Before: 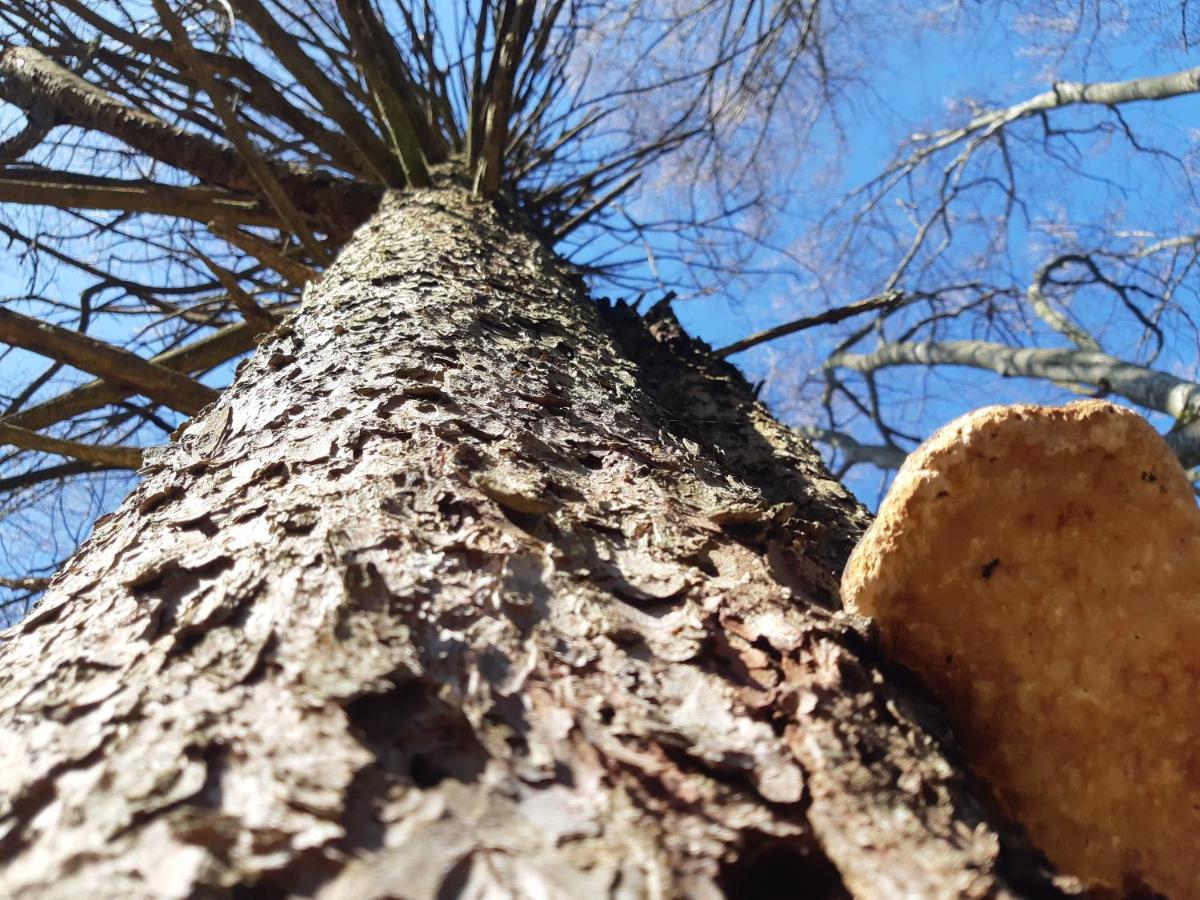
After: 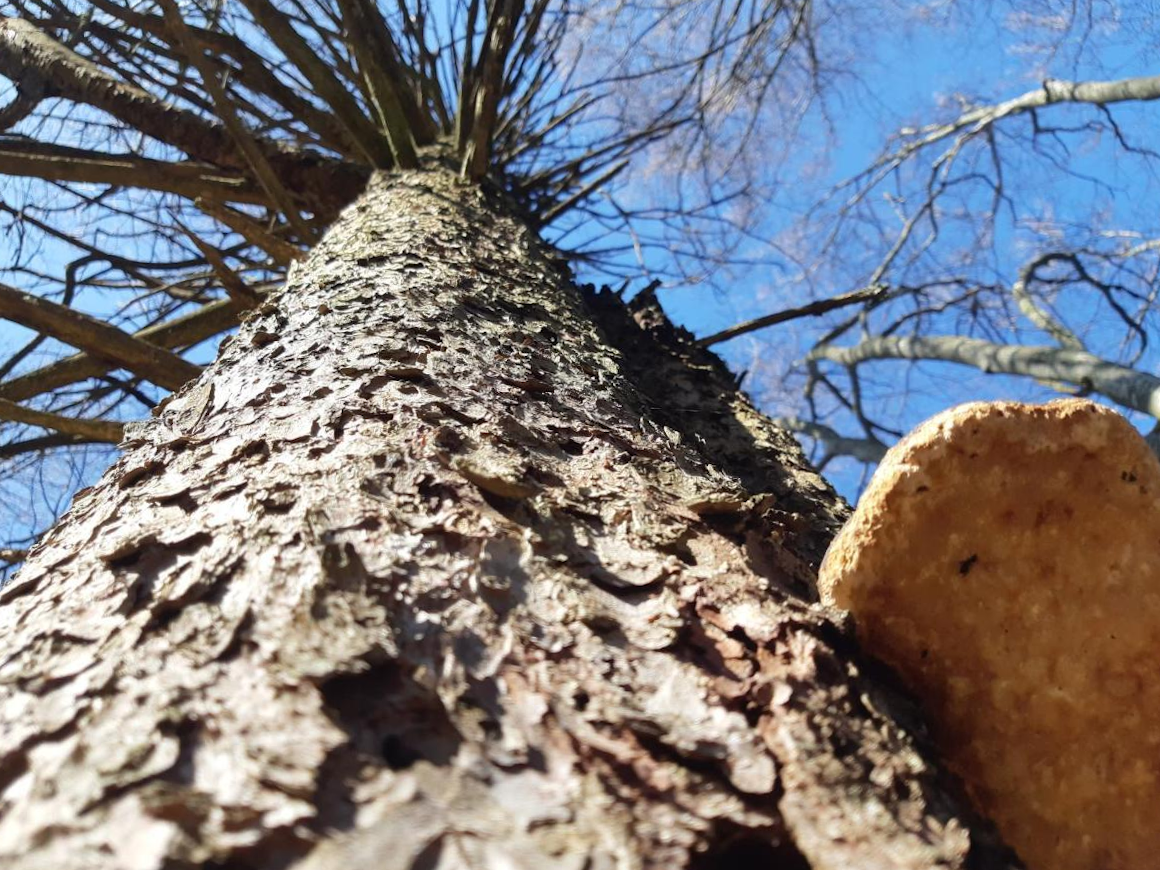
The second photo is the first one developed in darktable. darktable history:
crop and rotate: angle -1.47°
